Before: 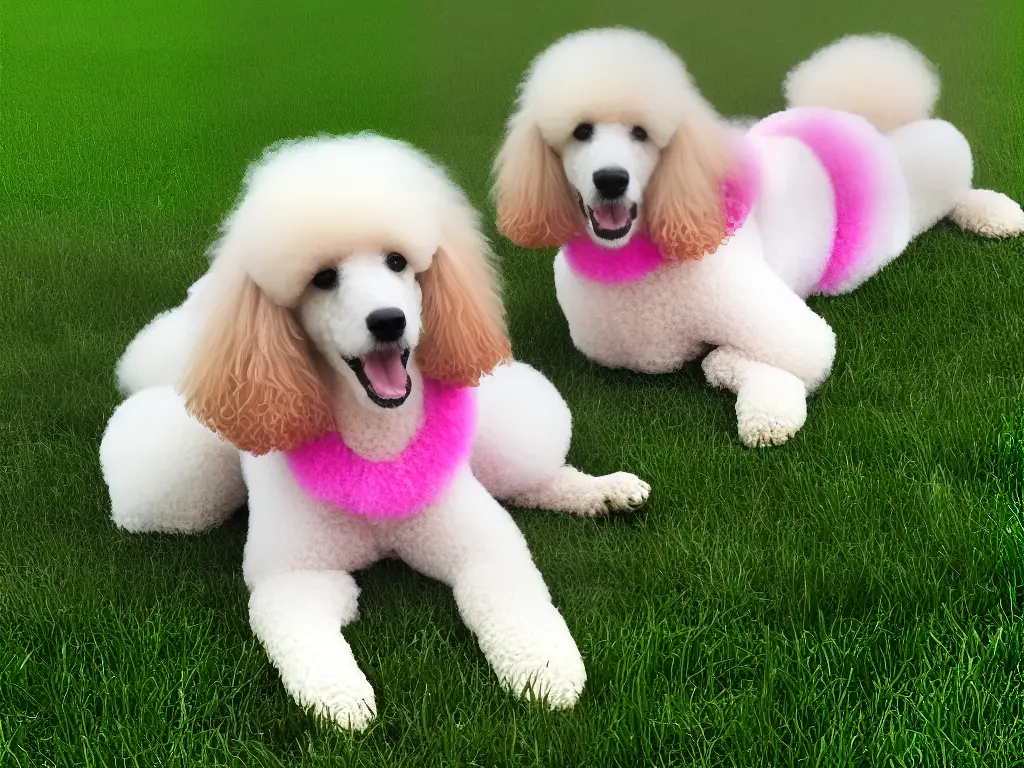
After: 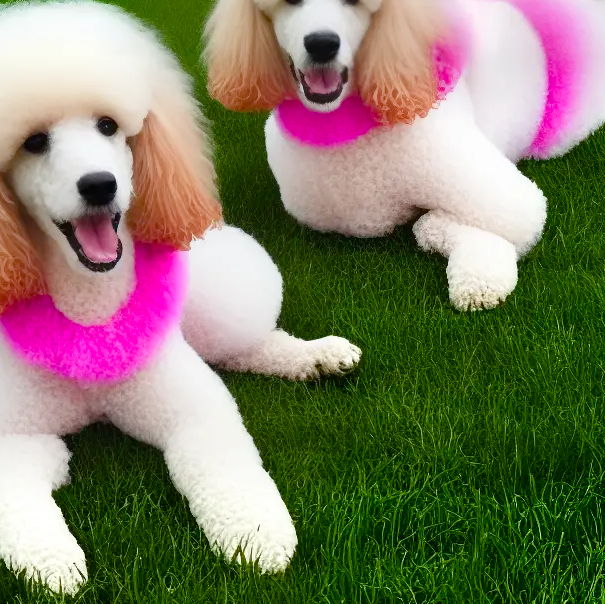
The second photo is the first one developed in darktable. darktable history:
tone equalizer: on, module defaults
crop and rotate: left 28.256%, top 17.734%, right 12.656%, bottom 3.573%
color balance rgb: perceptual saturation grading › global saturation 20%, perceptual saturation grading › highlights -25%, perceptual saturation grading › shadows 50%
